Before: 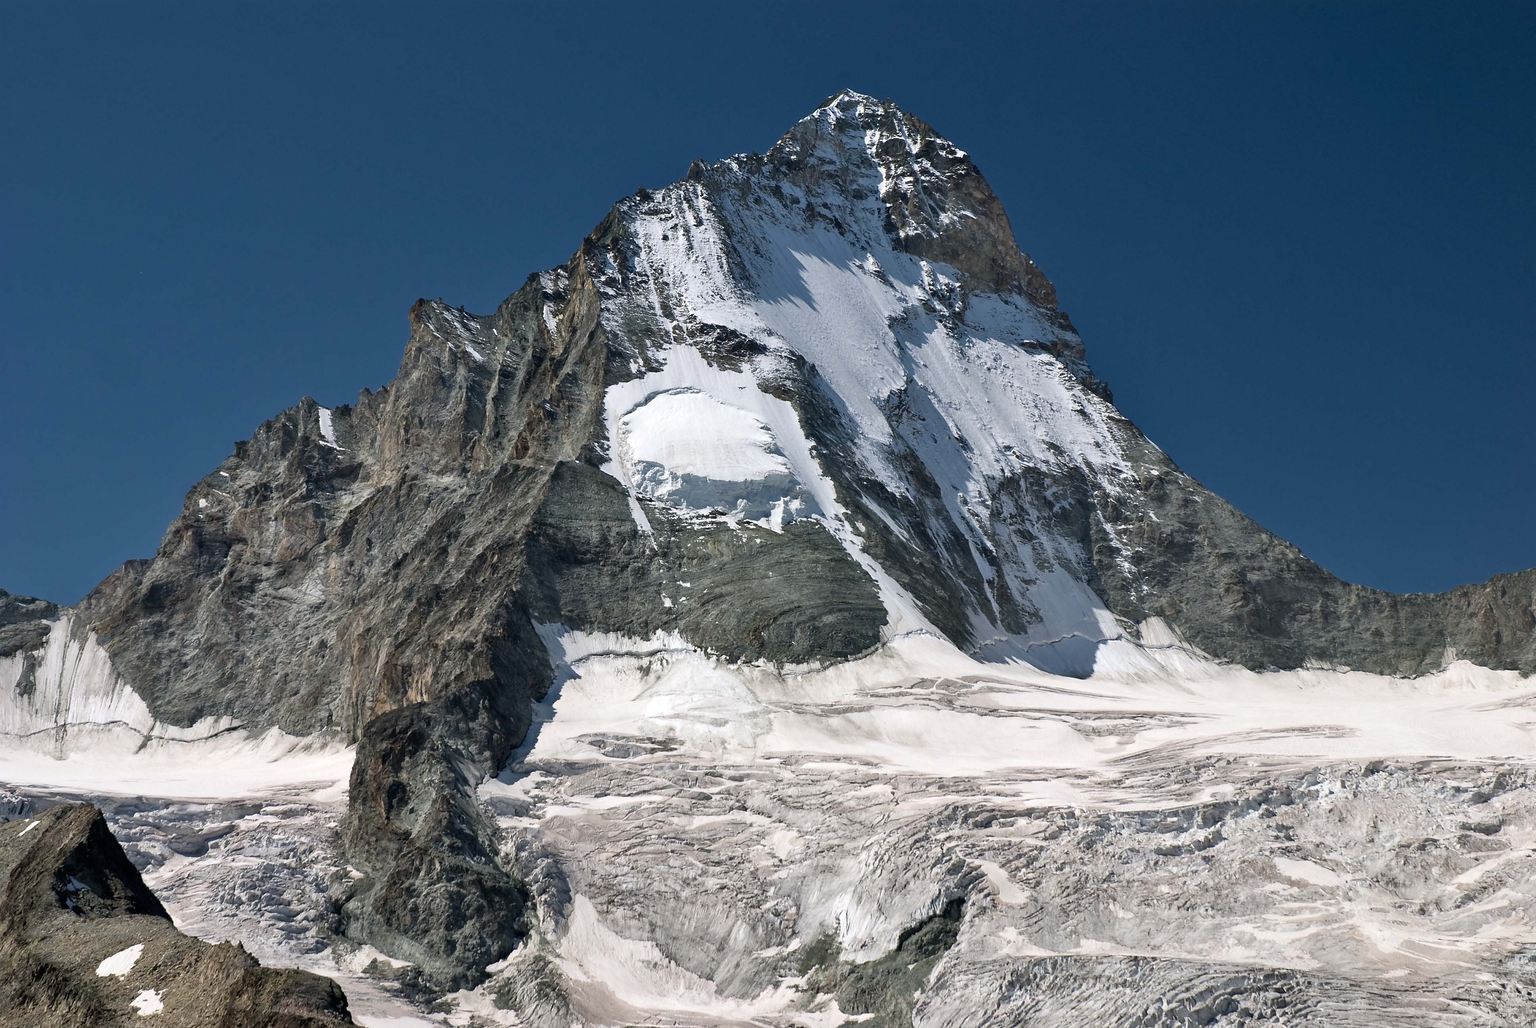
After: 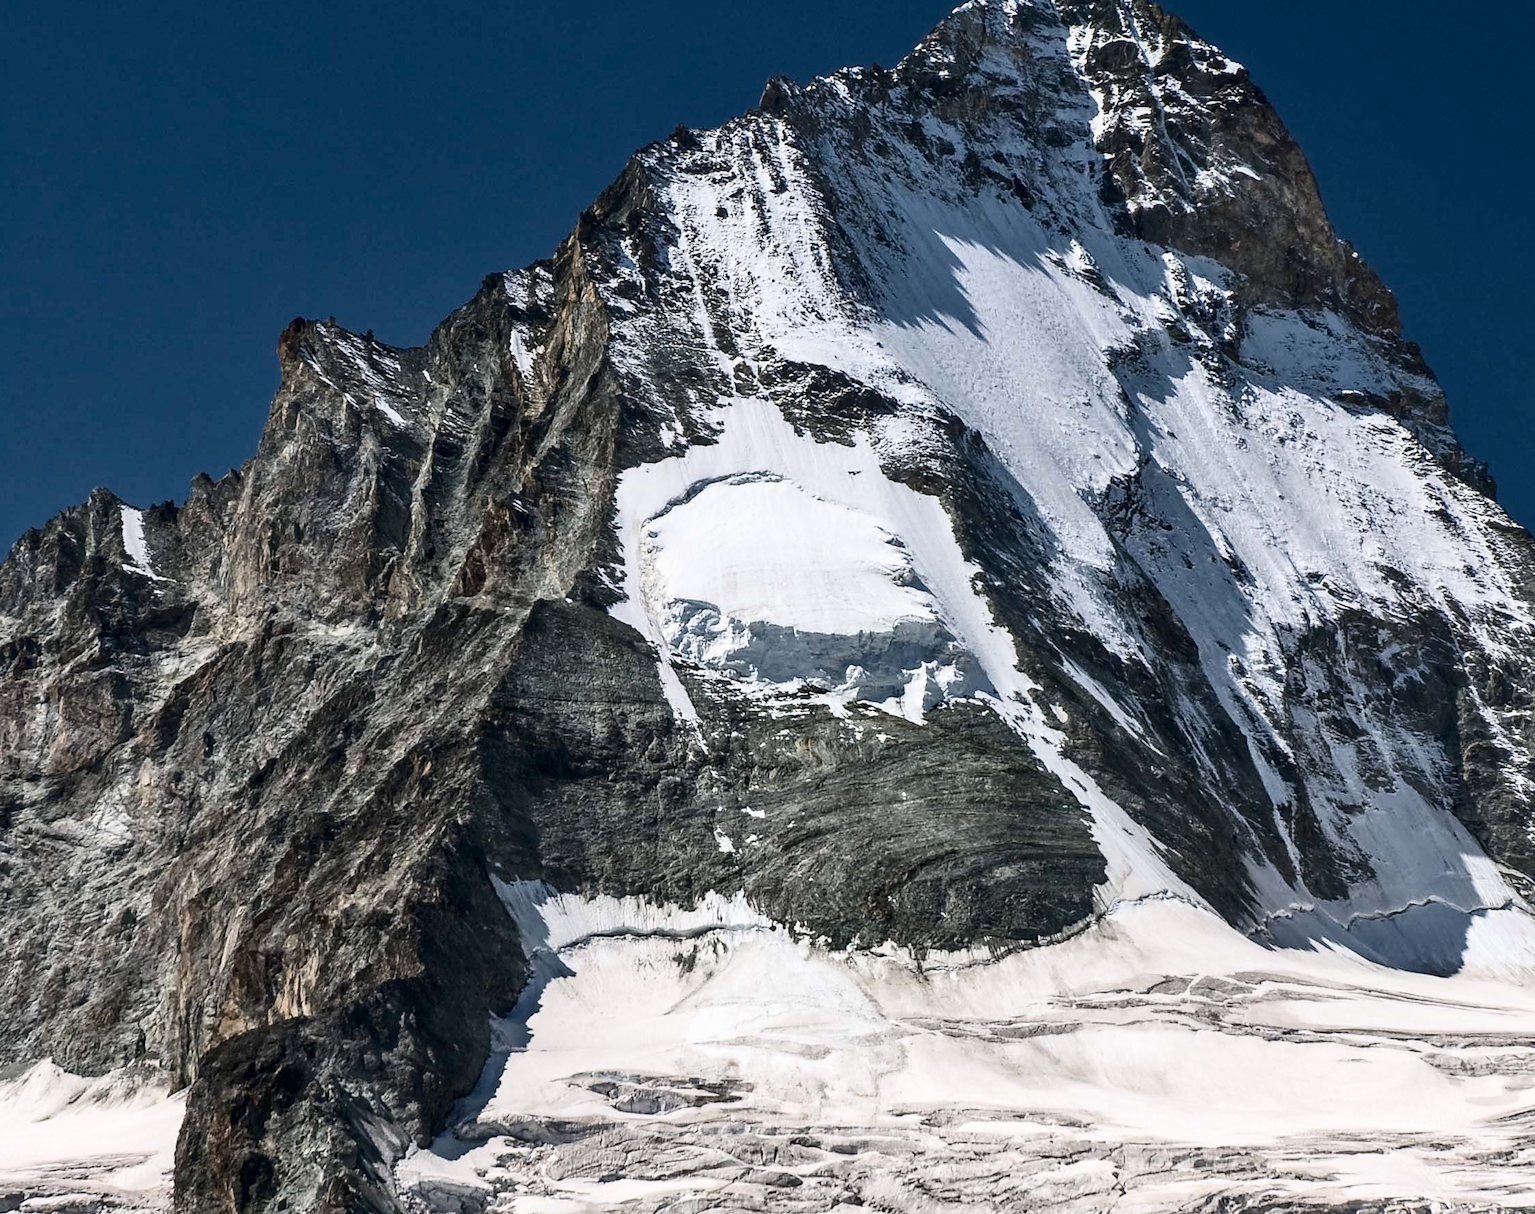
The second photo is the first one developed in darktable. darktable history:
contrast brightness saturation: contrast 0.28
local contrast: on, module defaults
crop: left 16.202%, top 11.208%, right 26.045%, bottom 20.557%
